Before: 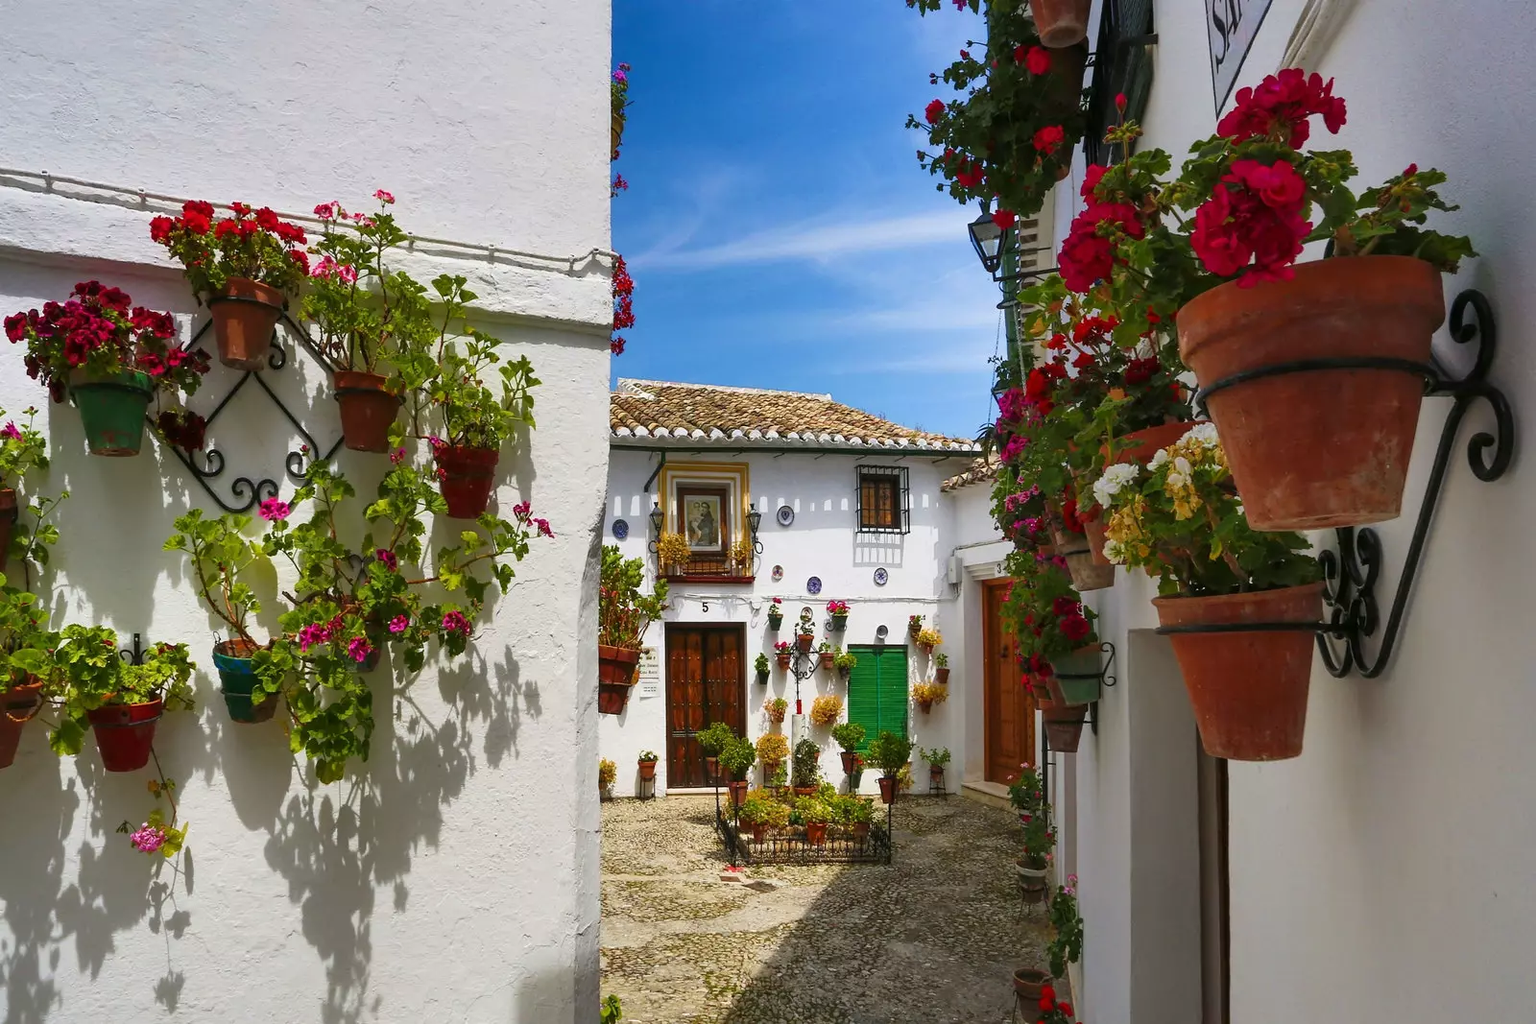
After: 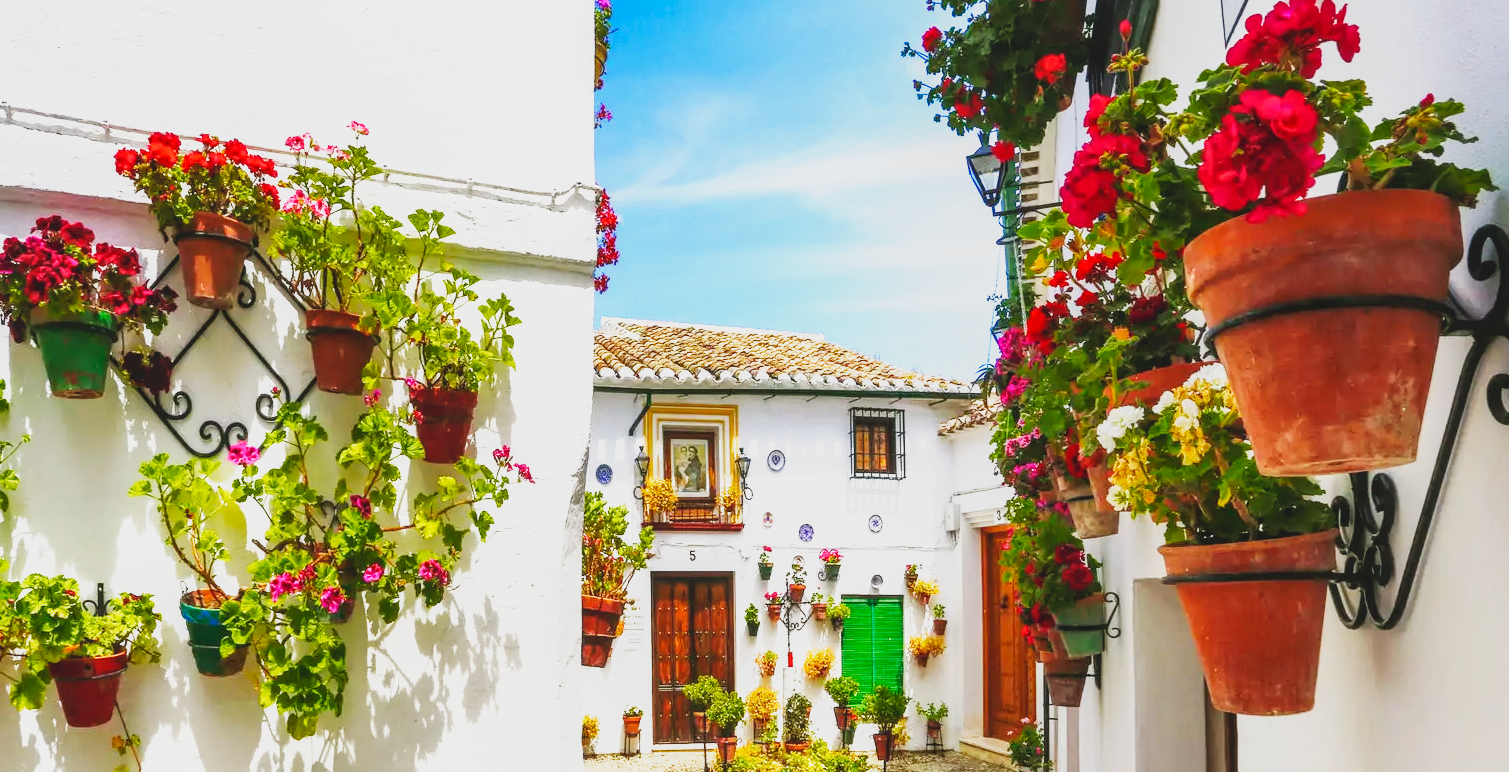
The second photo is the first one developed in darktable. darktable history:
local contrast: detail 110%
crop: left 2.685%, top 7.247%, right 2.991%, bottom 20.324%
exposure: exposure 0.497 EV, compensate highlight preservation false
color zones: curves: ch1 [(0.077, 0.436) (0.25, 0.5) (0.75, 0.5)]
tone equalizer: edges refinement/feathering 500, mask exposure compensation -1.57 EV, preserve details no
base curve: curves: ch0 [(0, 0) (0.007, 0.004) (0.027, 0.03) (0.046, 0.07) (0.207, 0.54) (0.442, 0.872) (0.673, 0.972) (1, 1)], preserve colors none
color correction: highlights b* 0.017
contrast brightness saturation: contrast -0.118
